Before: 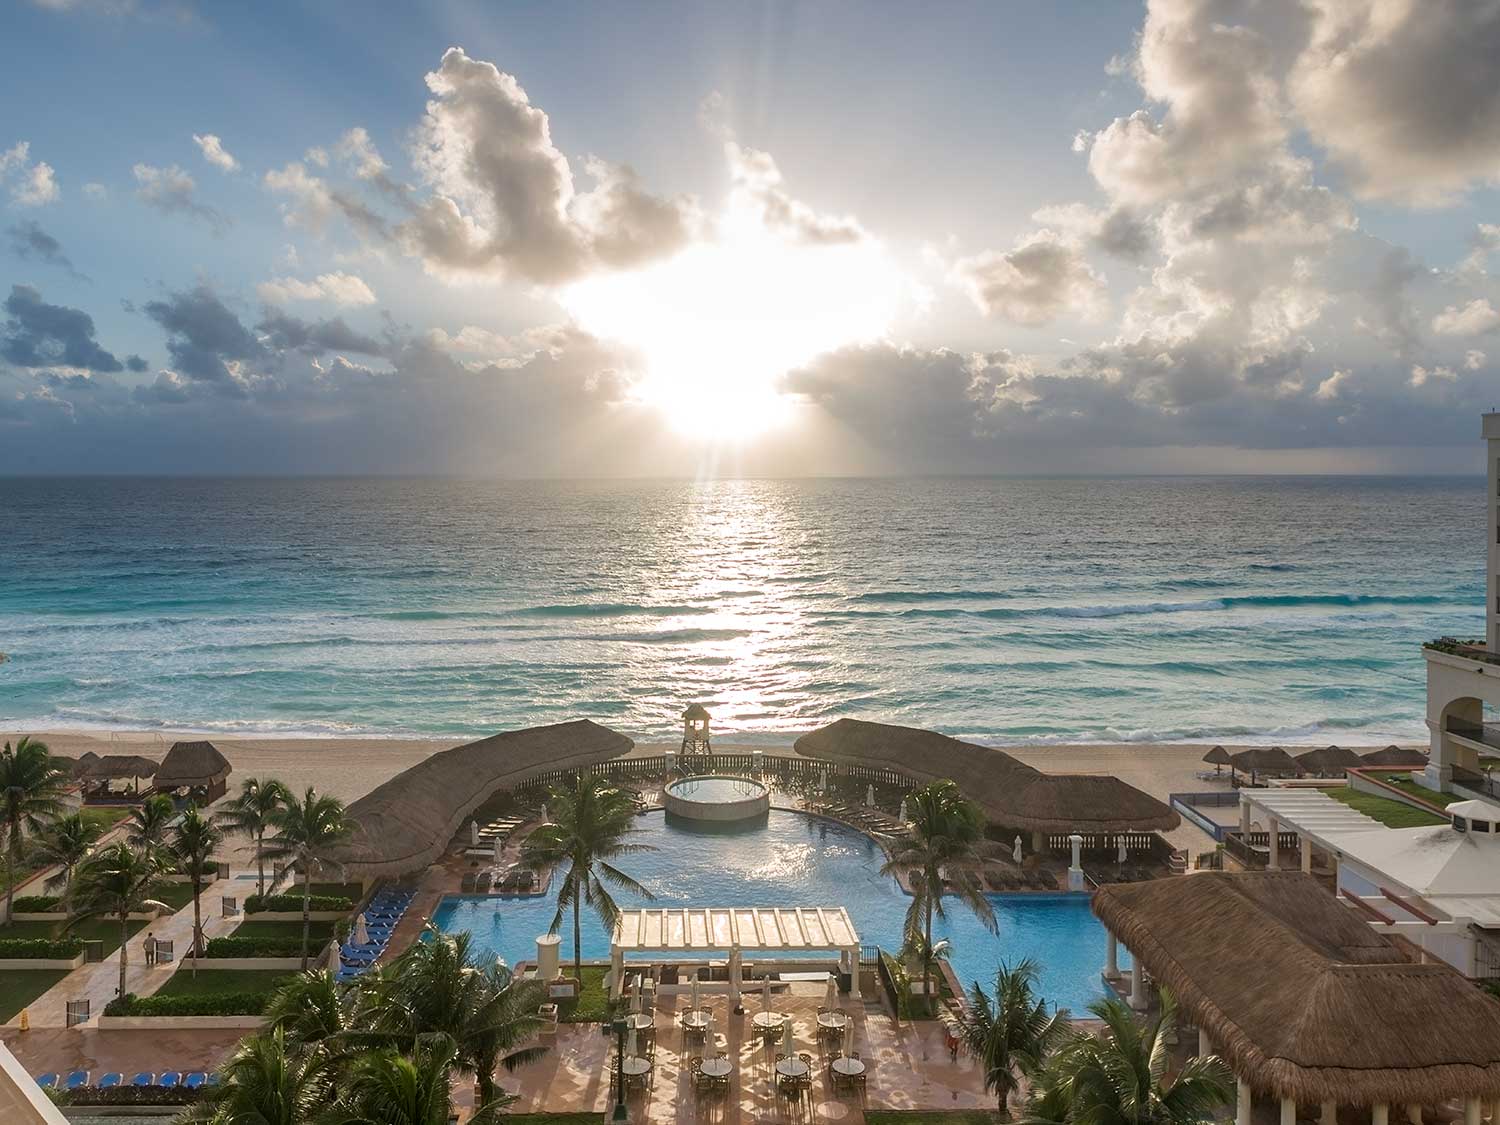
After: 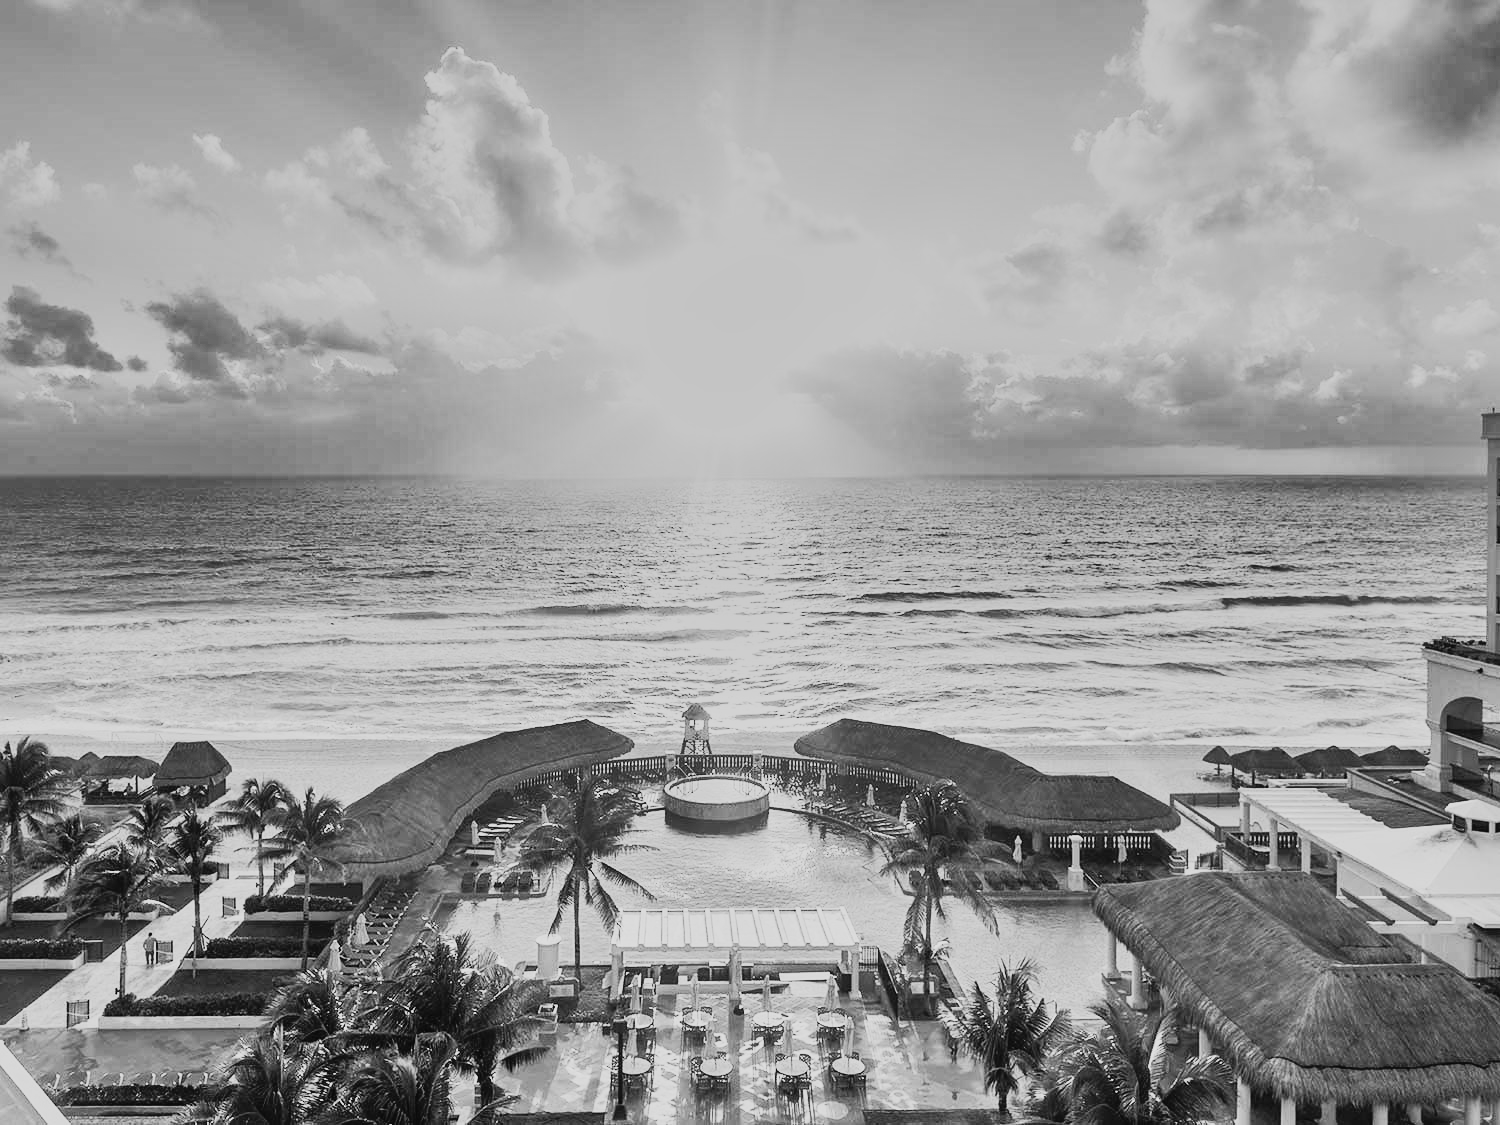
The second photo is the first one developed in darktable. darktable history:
local contrast: mode bilateral grid, contrast 20, coarseness 50, detail 120%, midtone range 0.2
contrast brightness saturation: contrast 0.39, brightness 0.53
shadows and highlights: radius 100.41, shadows 50.55, highlights -64.36, highlights color adjustment 49.82%, soften with gaussian
tone curve: curves: ch0 [(0, 0.022) (0.114, 0.096) (0.282, 0.299) (0.456, 0.51) (0.613, 0.693) (0.786, 0.843) (0.999, 0.949)]; ch1 [(0, 0) (0.384, 0.365) (0.463, 0.447) (0.486, 0.474) (0.503, 0.5) (0.535, 0.522) (0.555, 0.546) (0.593, 0.599) (0.755, 0.793) (1, 1)]; ch2 [(0, 0) (0.369, 0.375) (0.449, 0.434) (0.501, 0.5) (0.528, 0.517) (0.561, 0.57) (0.612, 0.631) (0.668, 0.659) (1, 1)], color space Lab, independent channels, preserve colors none
filmic rgb: black relative exposure -7.65 EV, white relative exposure 4.56 EV, hardness 3.61
monochrome: a -92.57, b 58.91
